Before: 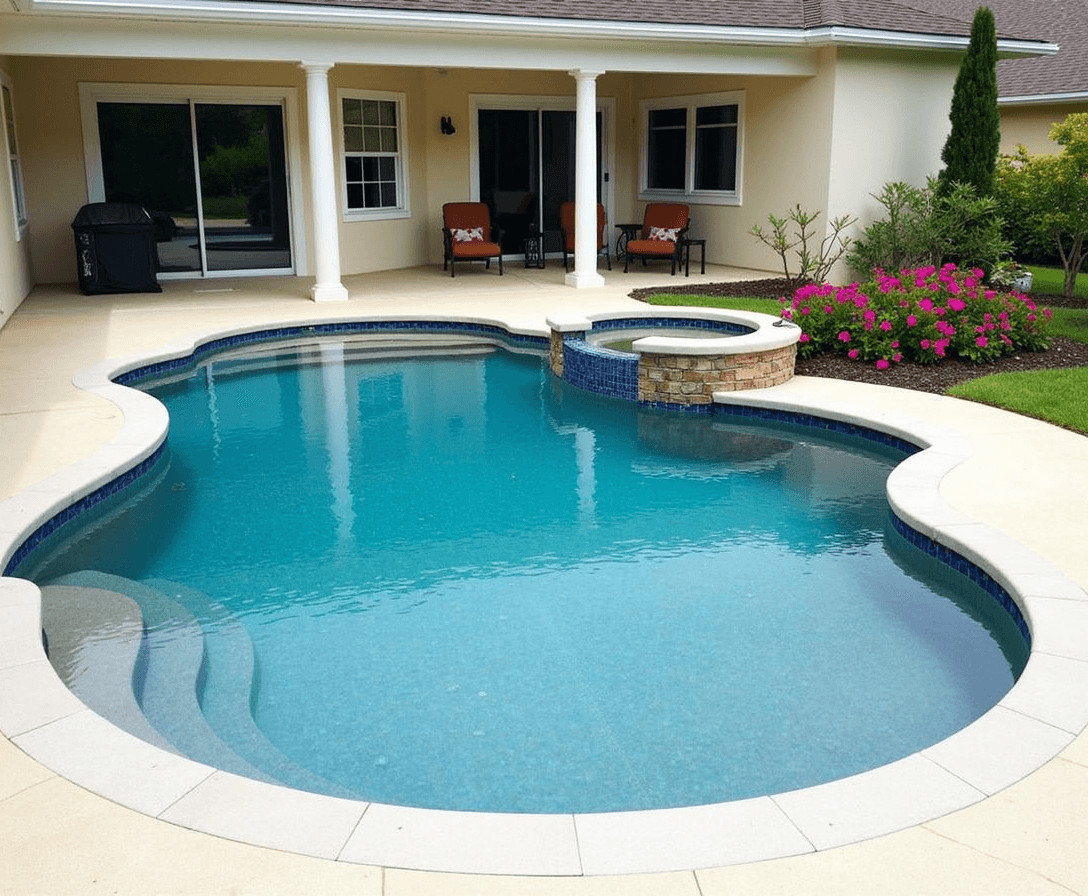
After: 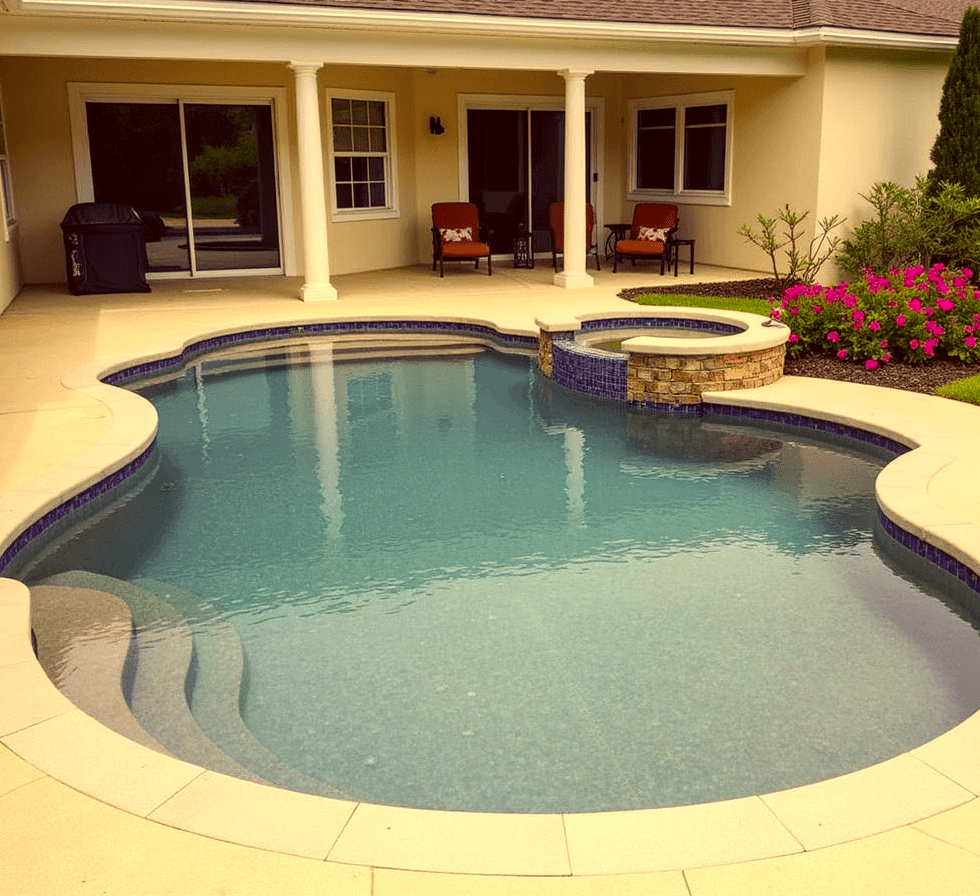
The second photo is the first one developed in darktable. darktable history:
white balance: red 0.978, blue 0.999
local contrast: highlights 55%, shadows 52%, detail 130%, midtone range 0.452
color correction: highlights a* 10.12, highlights b* 39.04, shadows a* 14.62, shadows b* 3.37
crop and rotate: left 1.088%, right 8.807%
